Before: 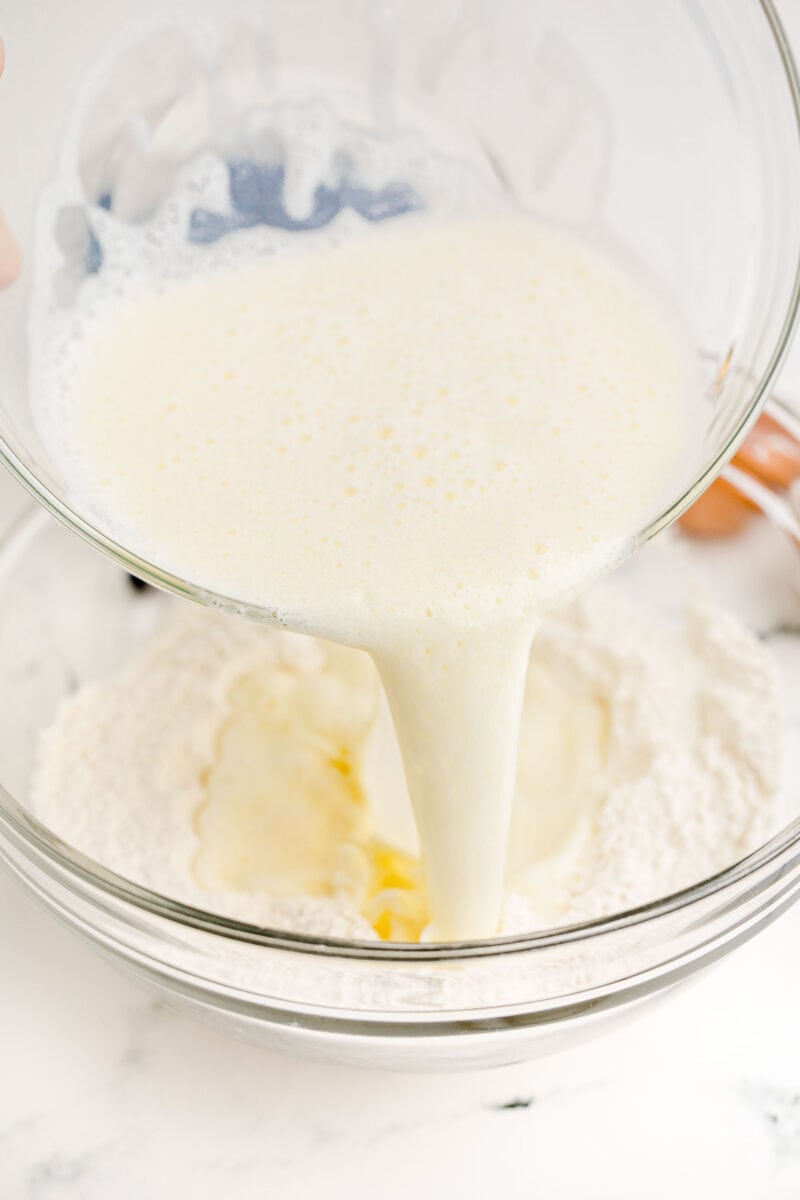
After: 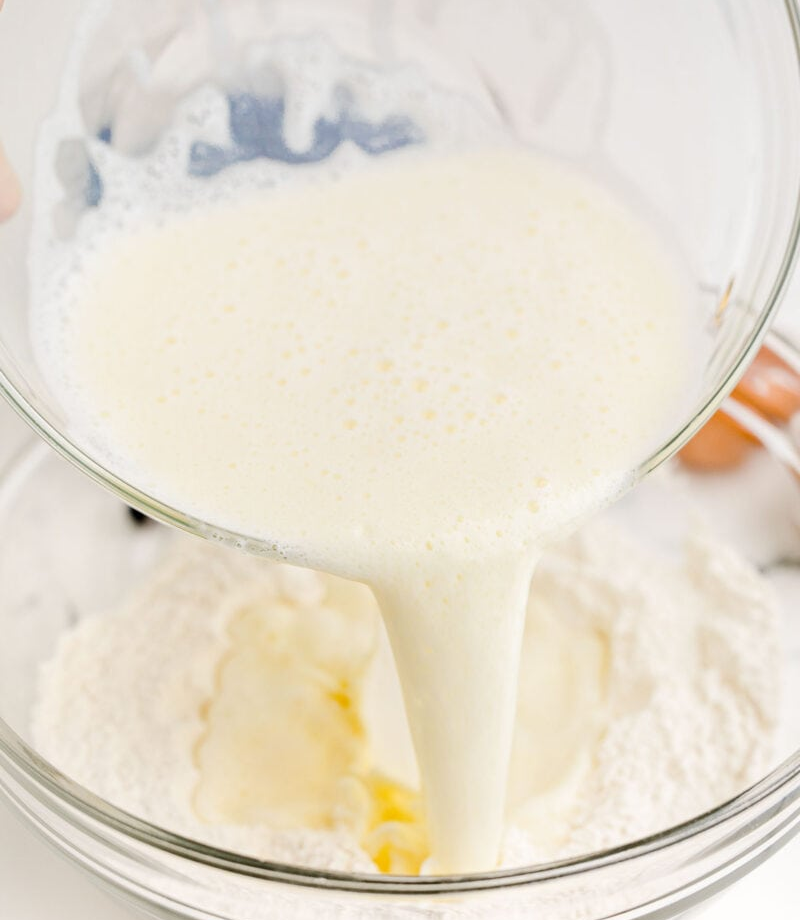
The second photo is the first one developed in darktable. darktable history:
crop: top 5.615%, bottom 17.658%
